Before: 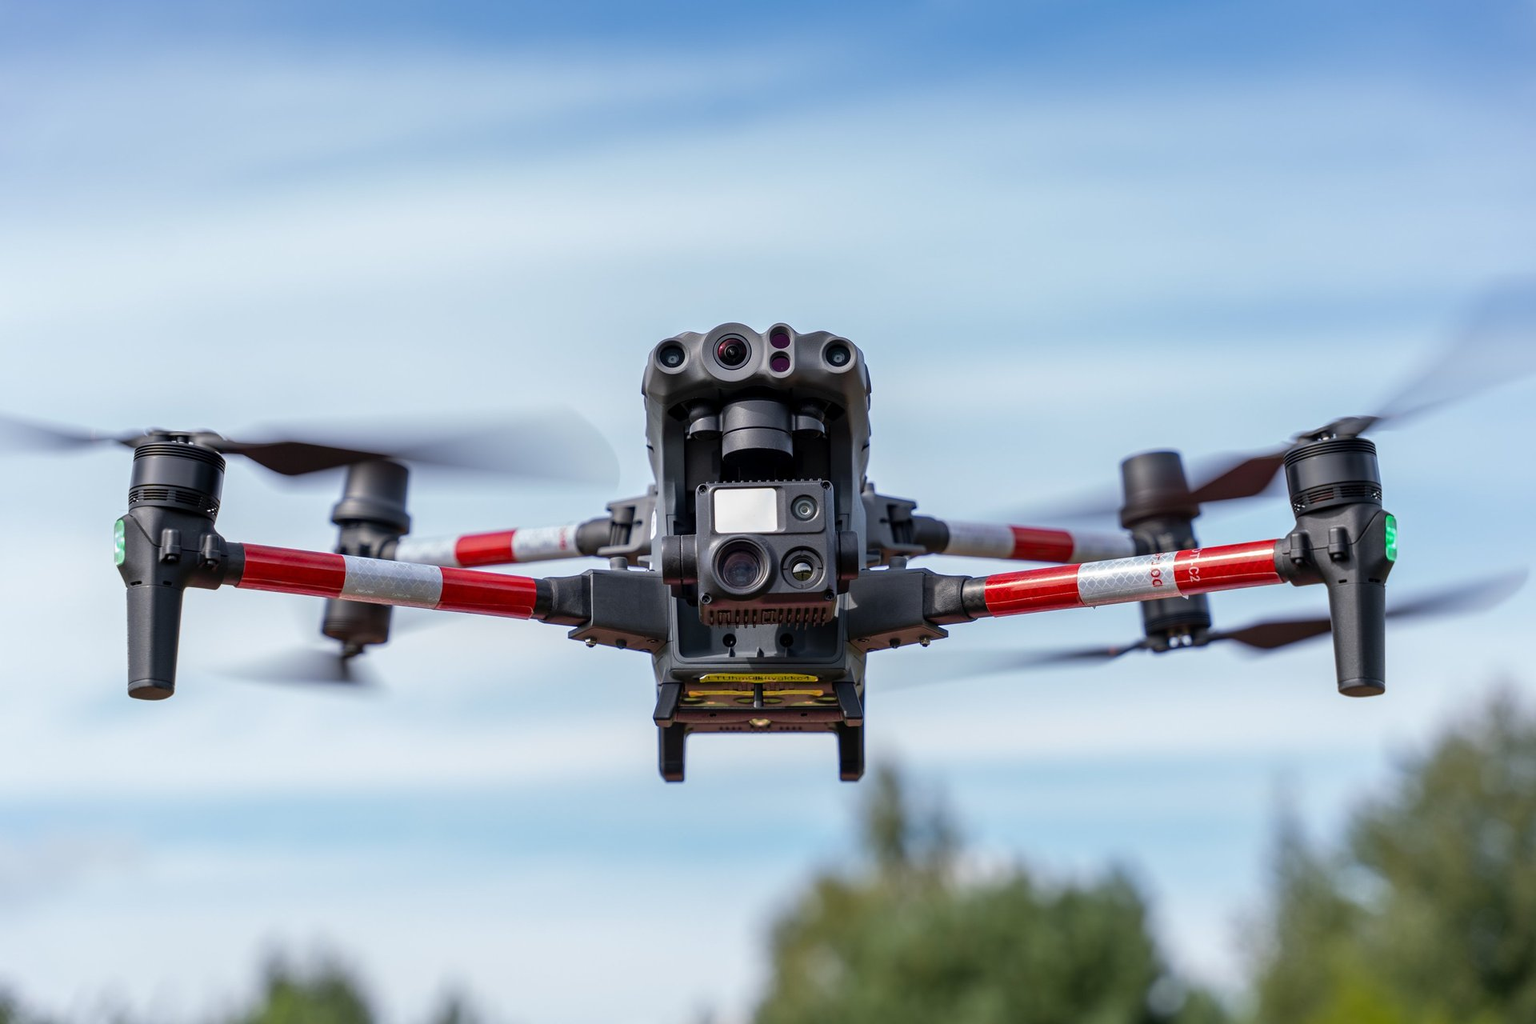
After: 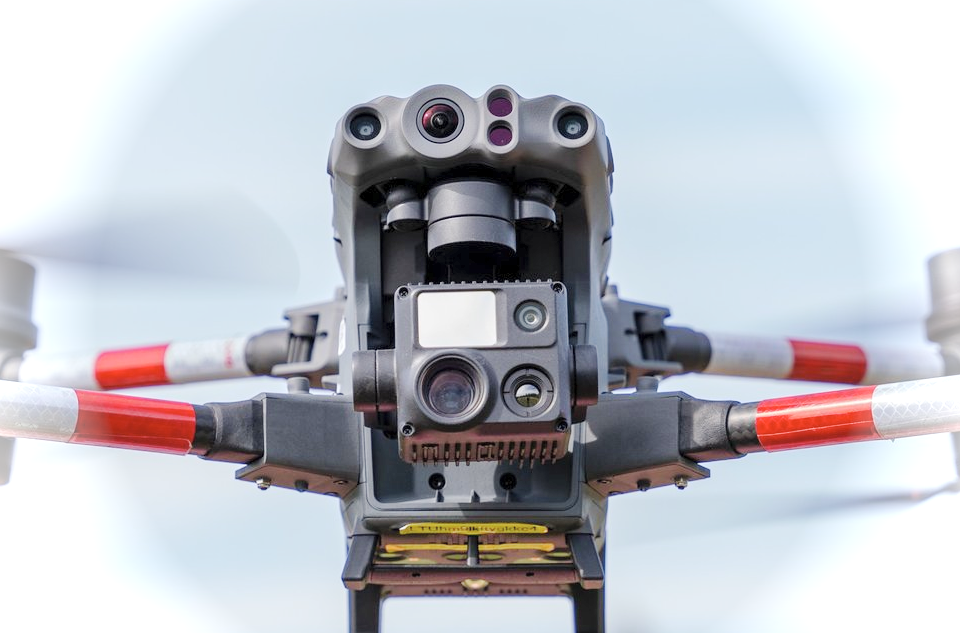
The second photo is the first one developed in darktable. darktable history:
base curve: curves: ch0 [(0, 0) (0.158, 0.273) (0.879, 0.895) (1, 1)], preserve colors none
contrast brightness saturation: brightness 0.153
crop: left 24.76%, top 24.966%, right 25.195%, bottom 25.526%
vignetting: brightness 0.988, saturation -0.493
